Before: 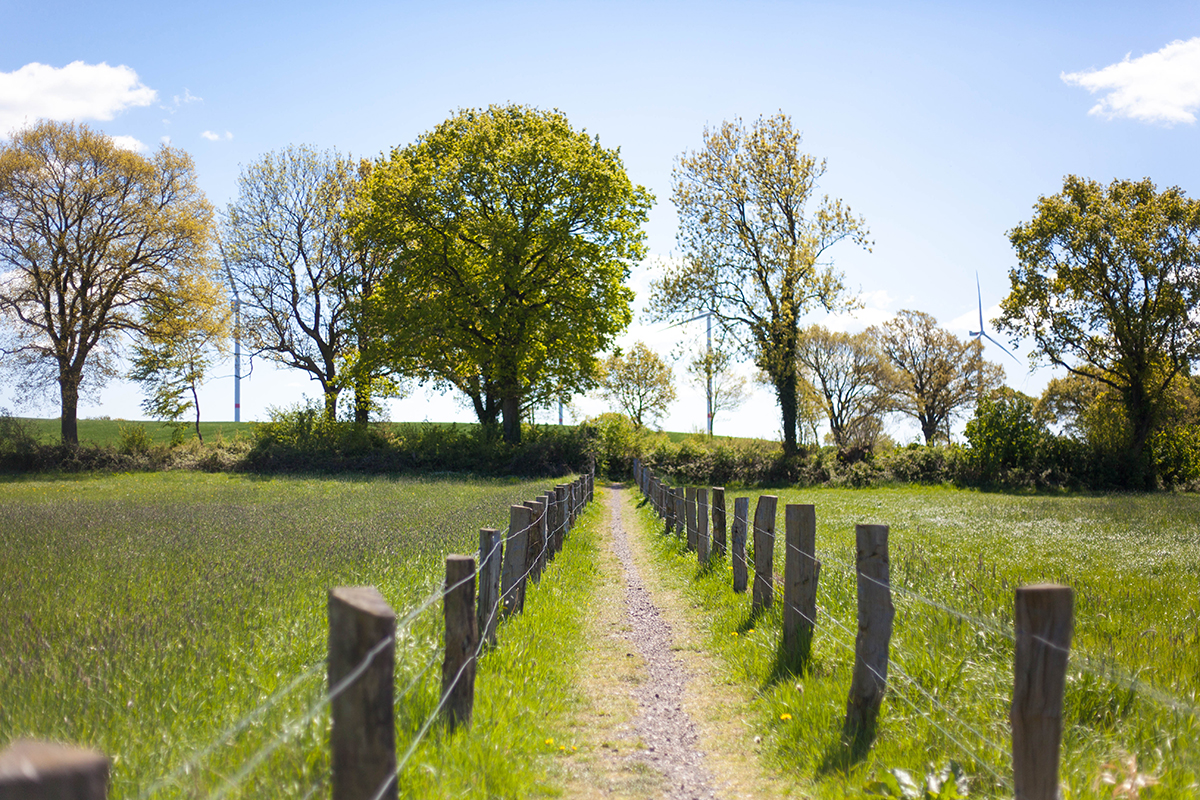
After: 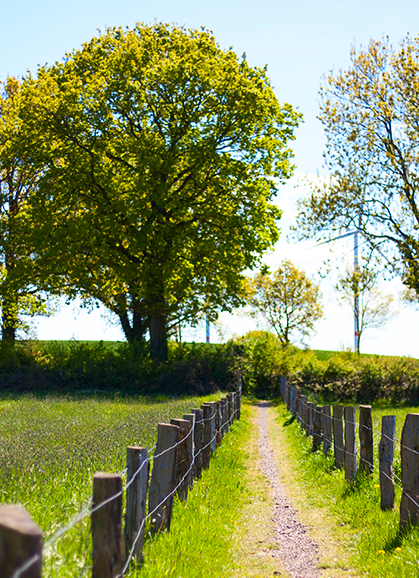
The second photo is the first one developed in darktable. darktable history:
crop and rotate: left 29.449%, top 10.362%, right 35.607%, bottom 17.387%
contrast brightness saturation: contrast 0.166, saturation 0.322
color correction: highlights b* -0.054, saturation 1.11
